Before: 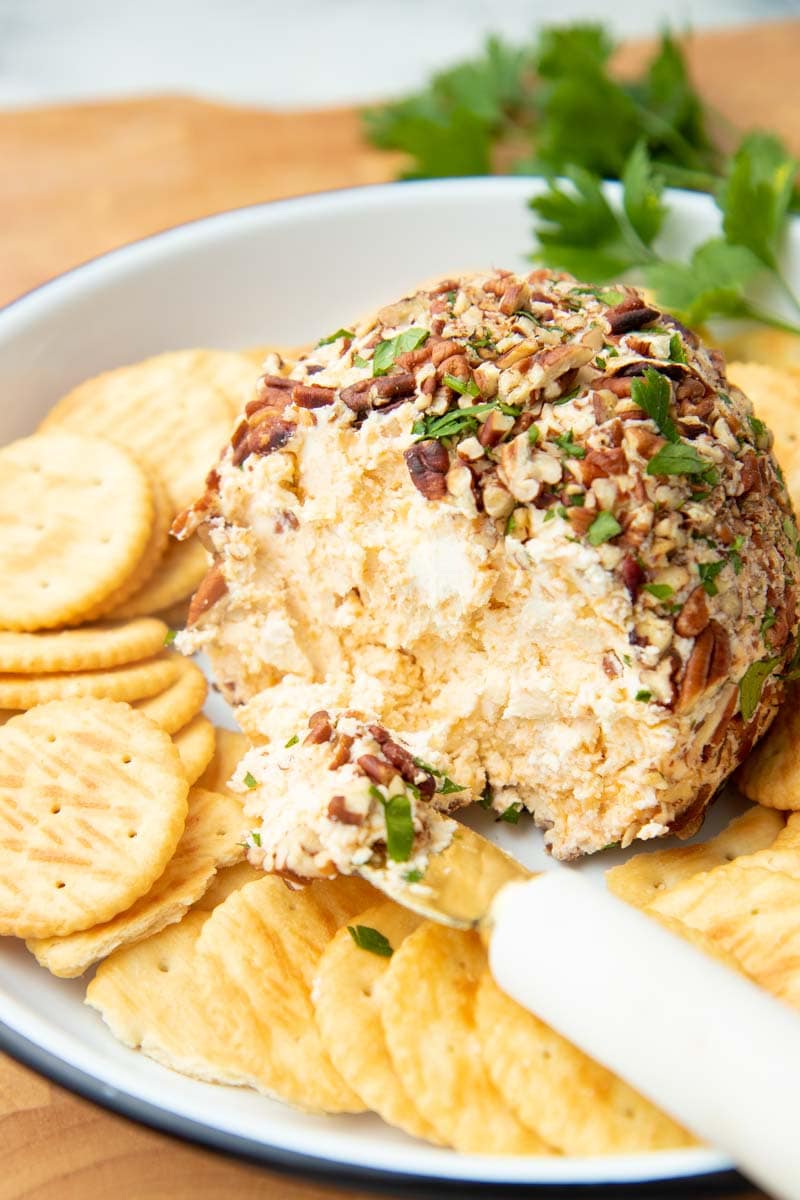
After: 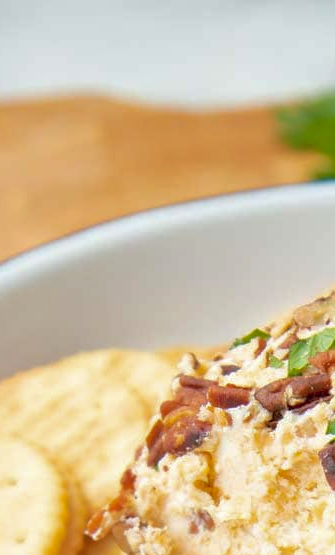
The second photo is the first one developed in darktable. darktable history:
crop and rotate: left 10.817%, top 0.062%, right 47.194%, bottom 53.626%
shadows and highlights: on, module defaults
